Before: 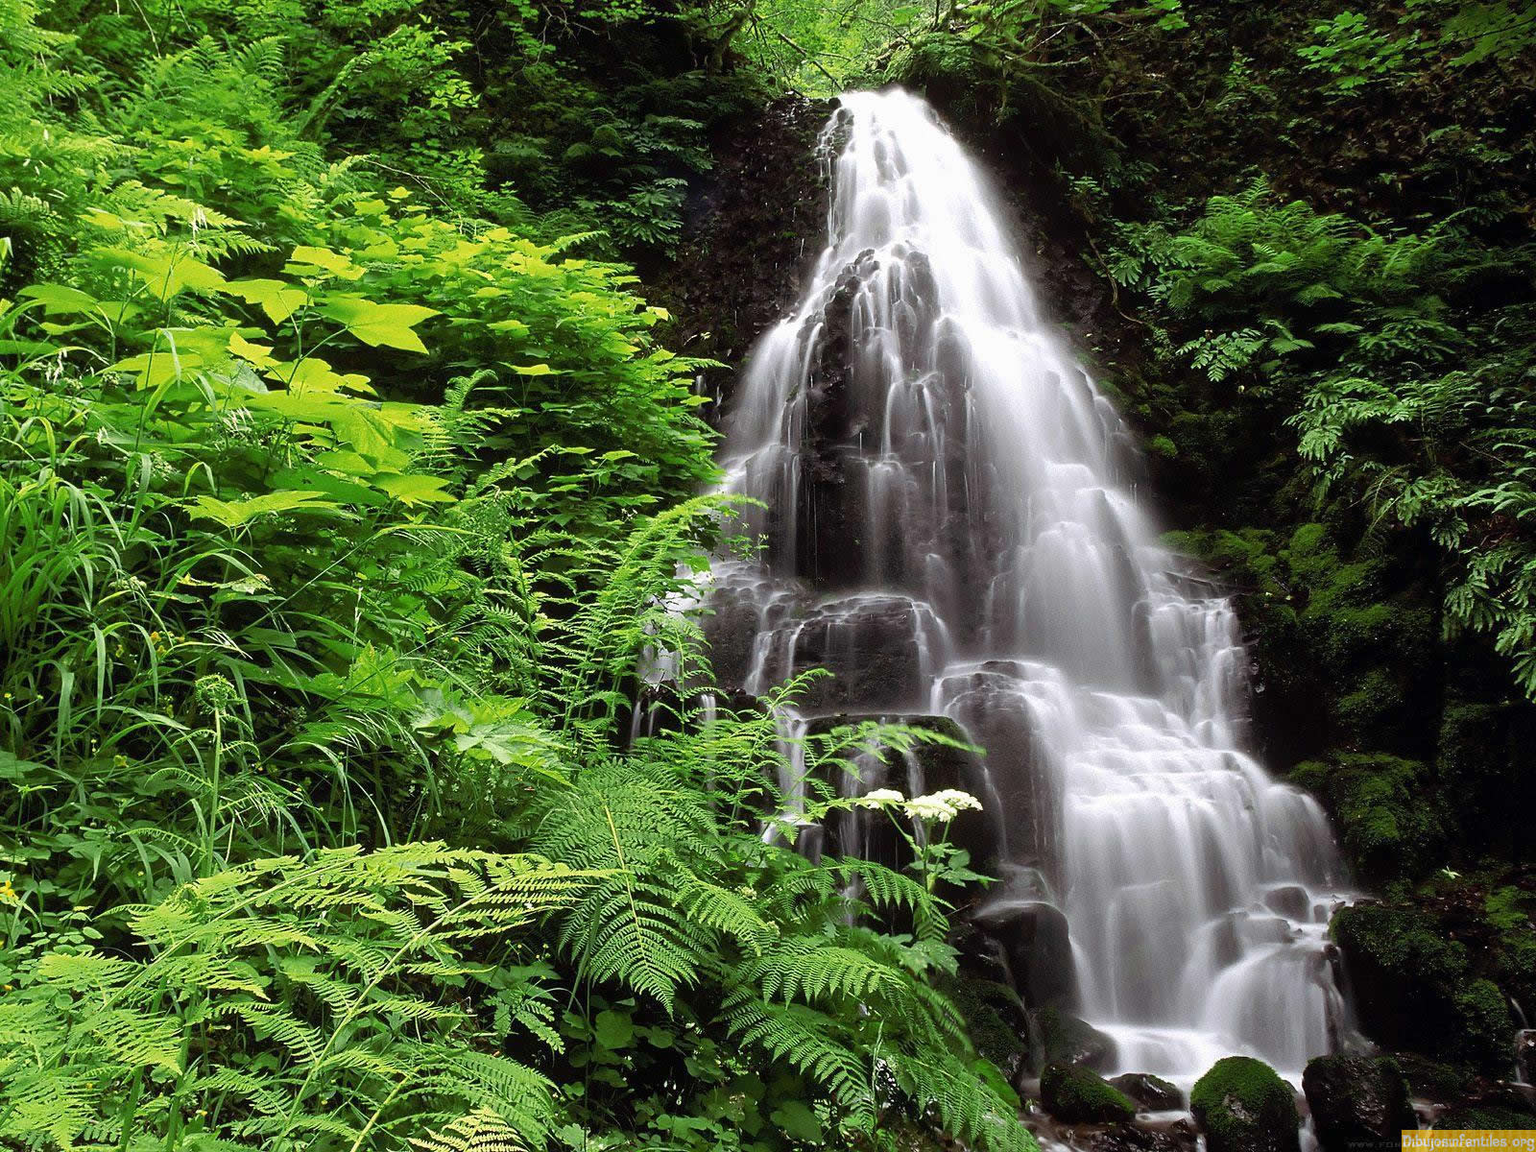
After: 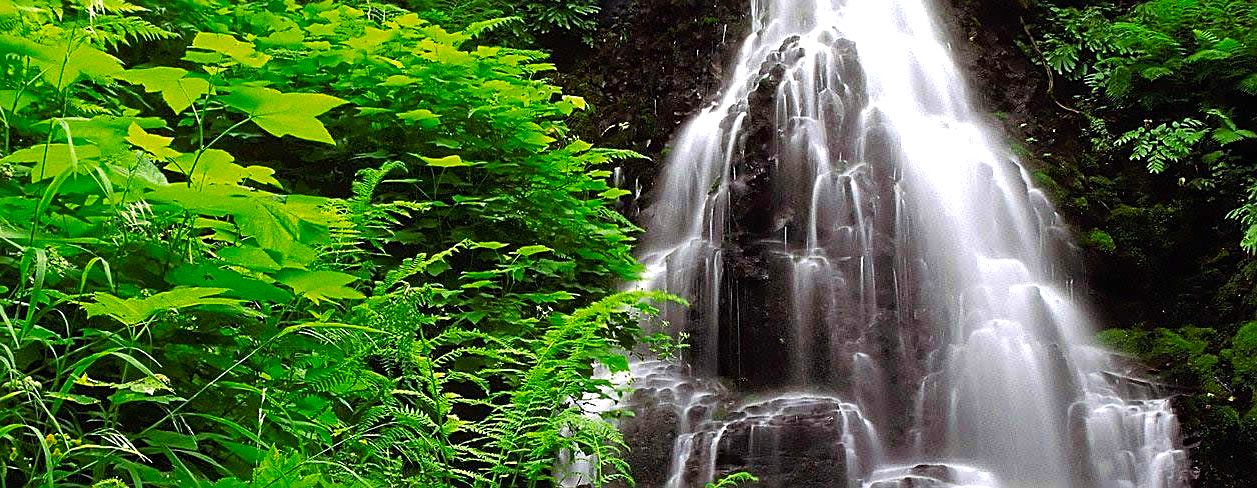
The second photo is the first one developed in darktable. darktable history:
tone equalizer: -8 EV -0.428 EV, -7 EV -0.371 EV, -6 EV -0.315 EV, -5 EV -0.2 EV, -3 EV 0.204 EV, -2 EV 0.363 EV, -1 EV 0.396 EV, +0 EV 0.407 EV
haze removal: compatibility mode true, adaptive false
color zones: curves: ch0 [(0, 0.425) (0.143, 0.422) (0.286, 0.42) (0.429, 0.419) (0.571, 0.419) (0.714, 0.42) (0.857, 0.422) (1, 0.425)]; ch1 [(0, 0.666) (0.143, 0.669) (0.286, 0.671) (0.429, 0.67) (0.571, 0.67) (0.714, 0.67) (0.857, 0.67) (1, 0.666)]
crop: left 6.947%, top 18.68%, right 14.479%, bottom 40.579%
sharpen: on, module defaults
